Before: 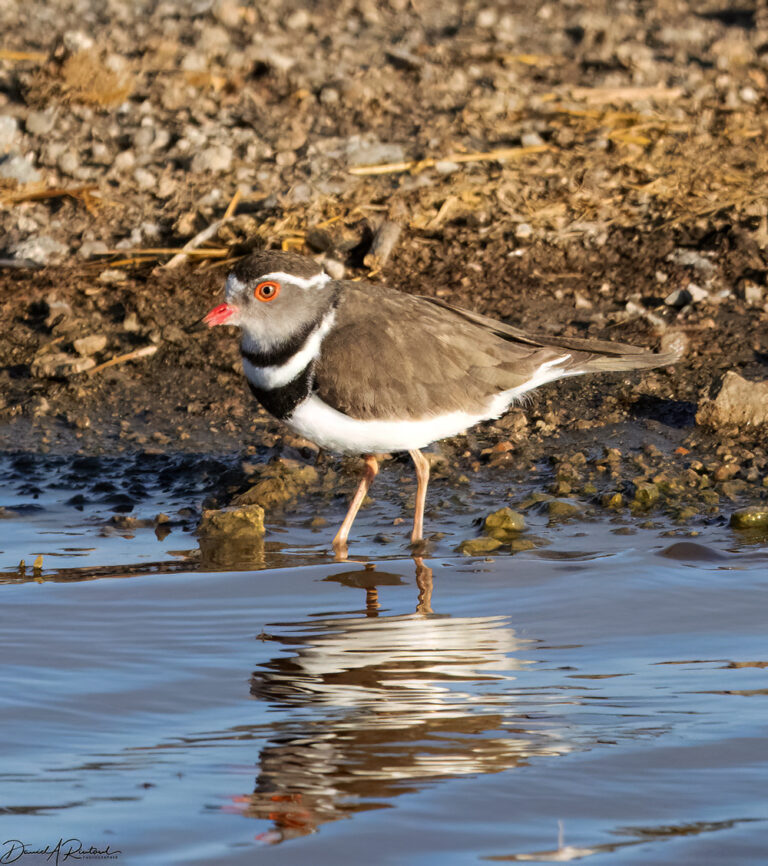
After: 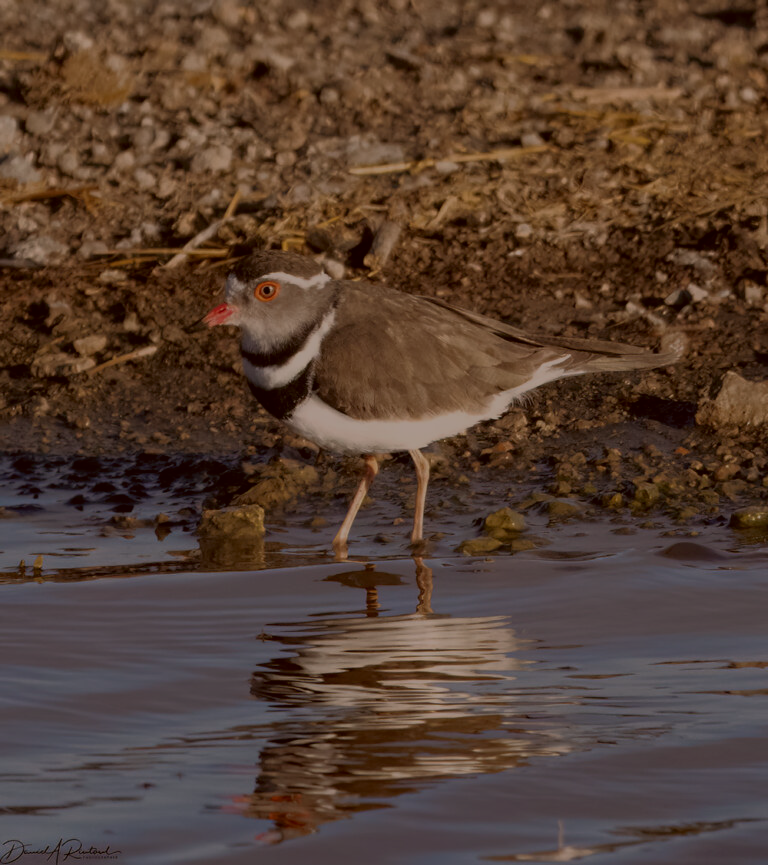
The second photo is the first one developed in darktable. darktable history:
crop: bottom 0.056%
color correction: highlights a* 6.25, highlights b* 8.36, shadows a* 6.3, shadows b* 6.97, saturation 0.923
color zones: curves: ch1 [(0.25, 0.5) (0.747, 0.71)]
tone equalizer: -8 EV -1.97 EV, -7 EV -1.97 EV, -6 EV -1.99 EV, -5 EV -1.97 EV, -4 EV -1.98 EV, -3 EV -1.97 EV, -2 EV -1.99 EV, -1 EV -1.62 EV, +0 EV -1.99 EV, edges refinement/feathering 500, mask exposure compensation -1.57 EV, preserve details no
